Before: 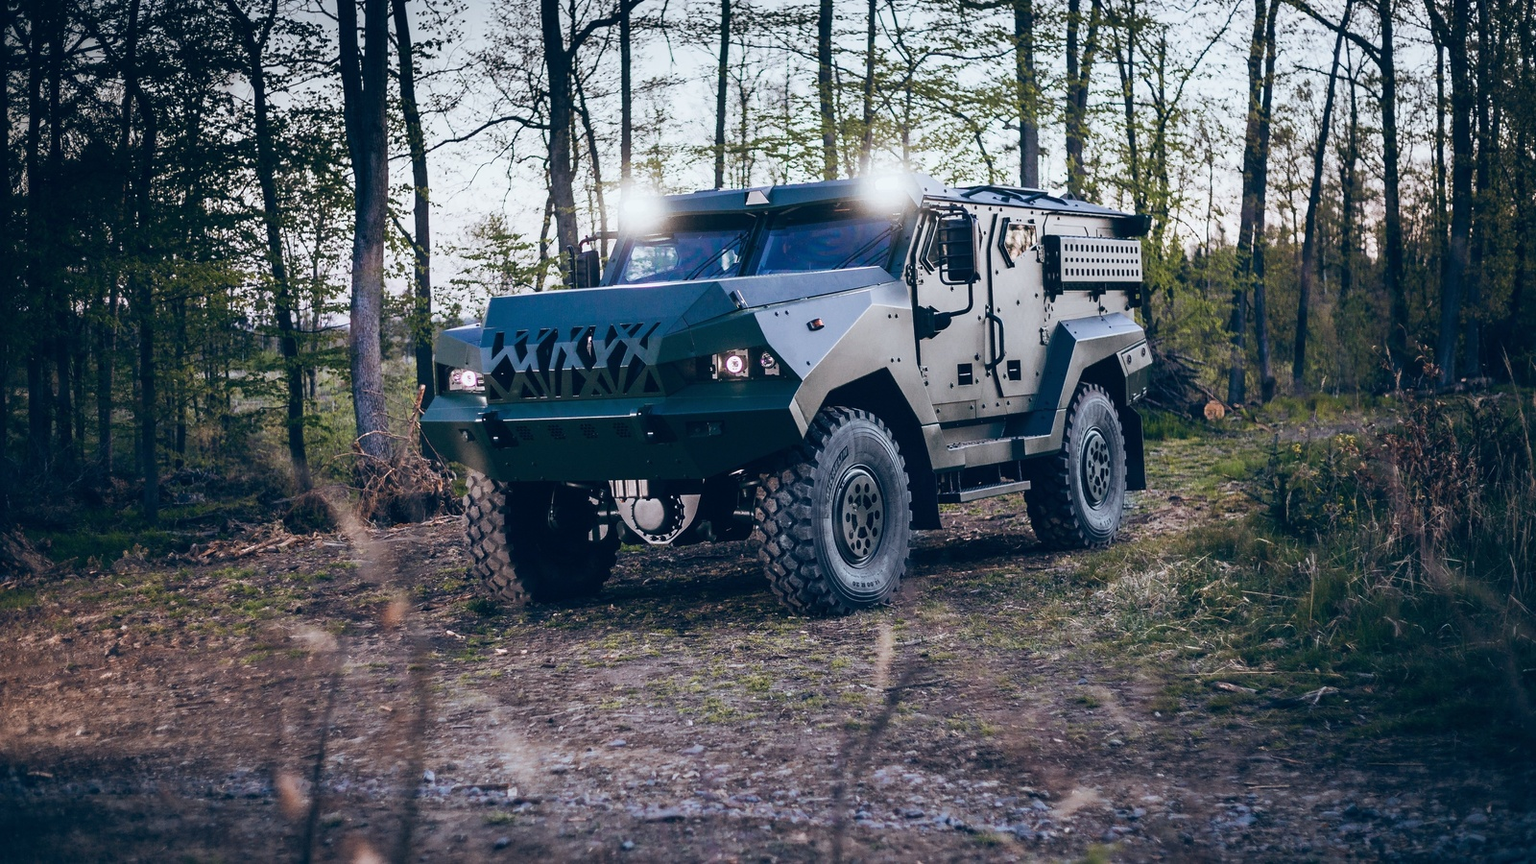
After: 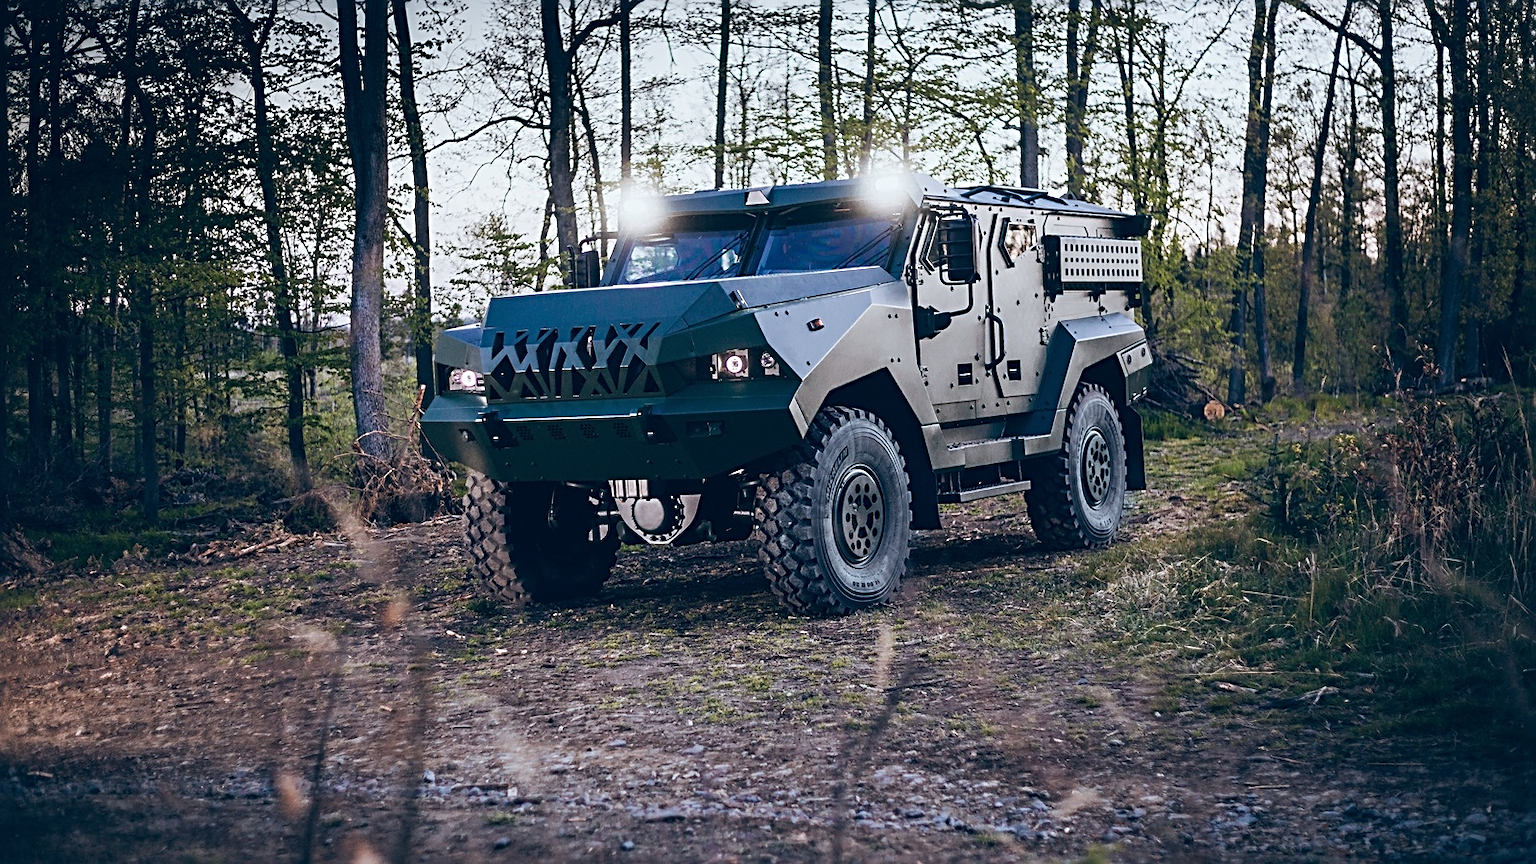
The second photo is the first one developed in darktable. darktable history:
sharpen: radius 3.123
